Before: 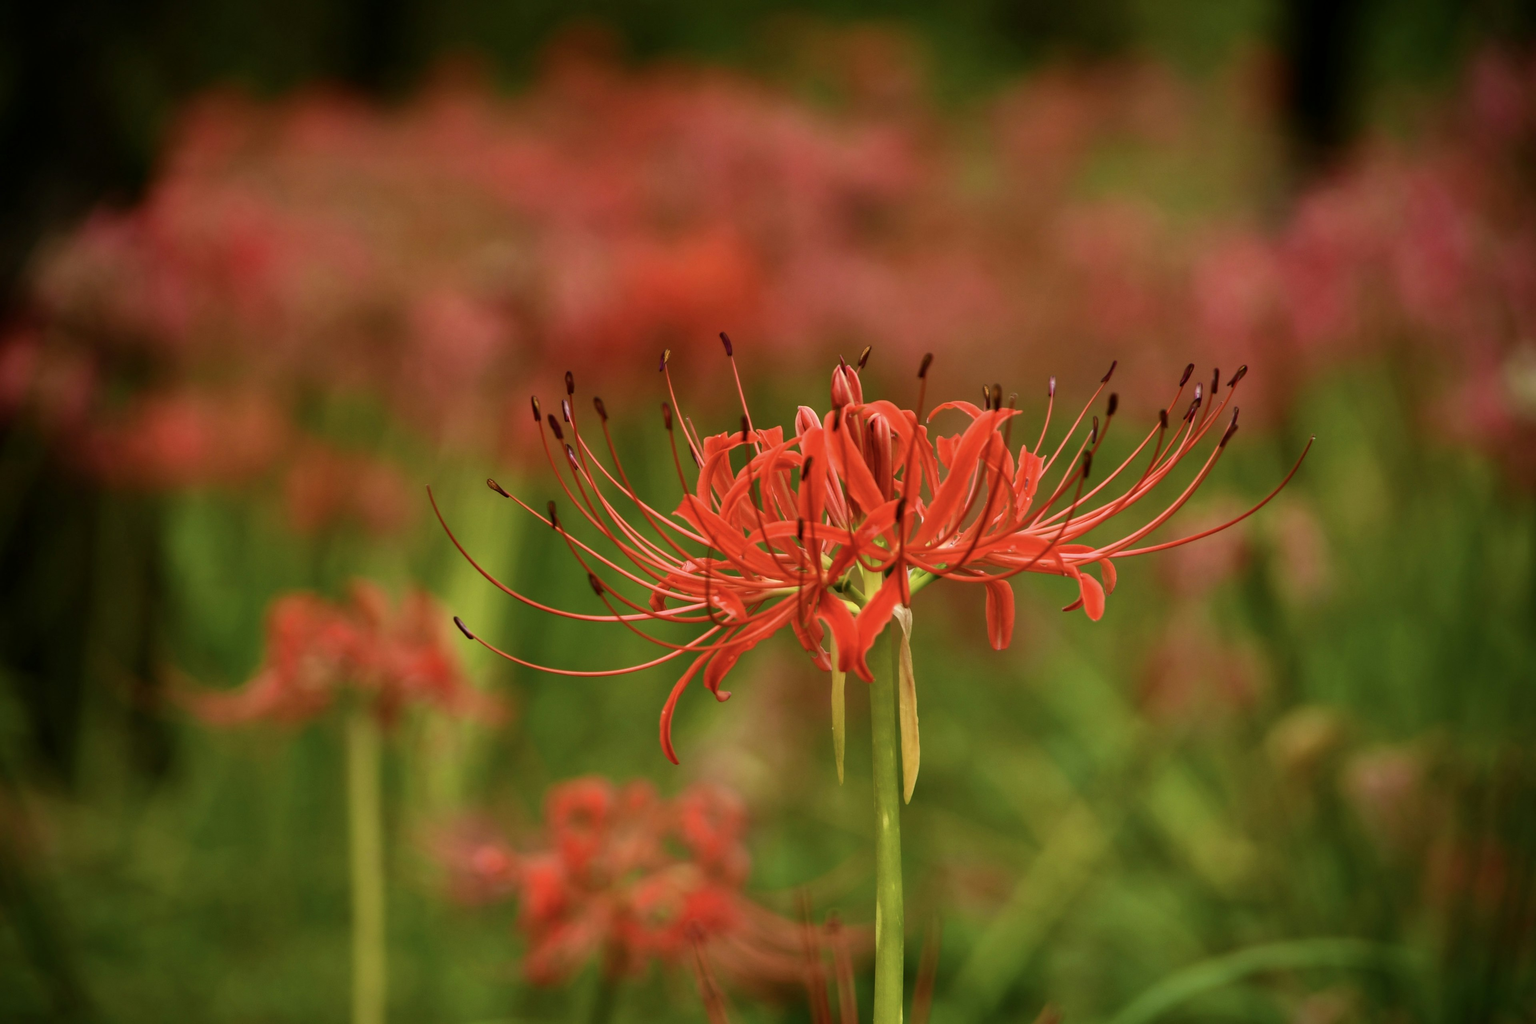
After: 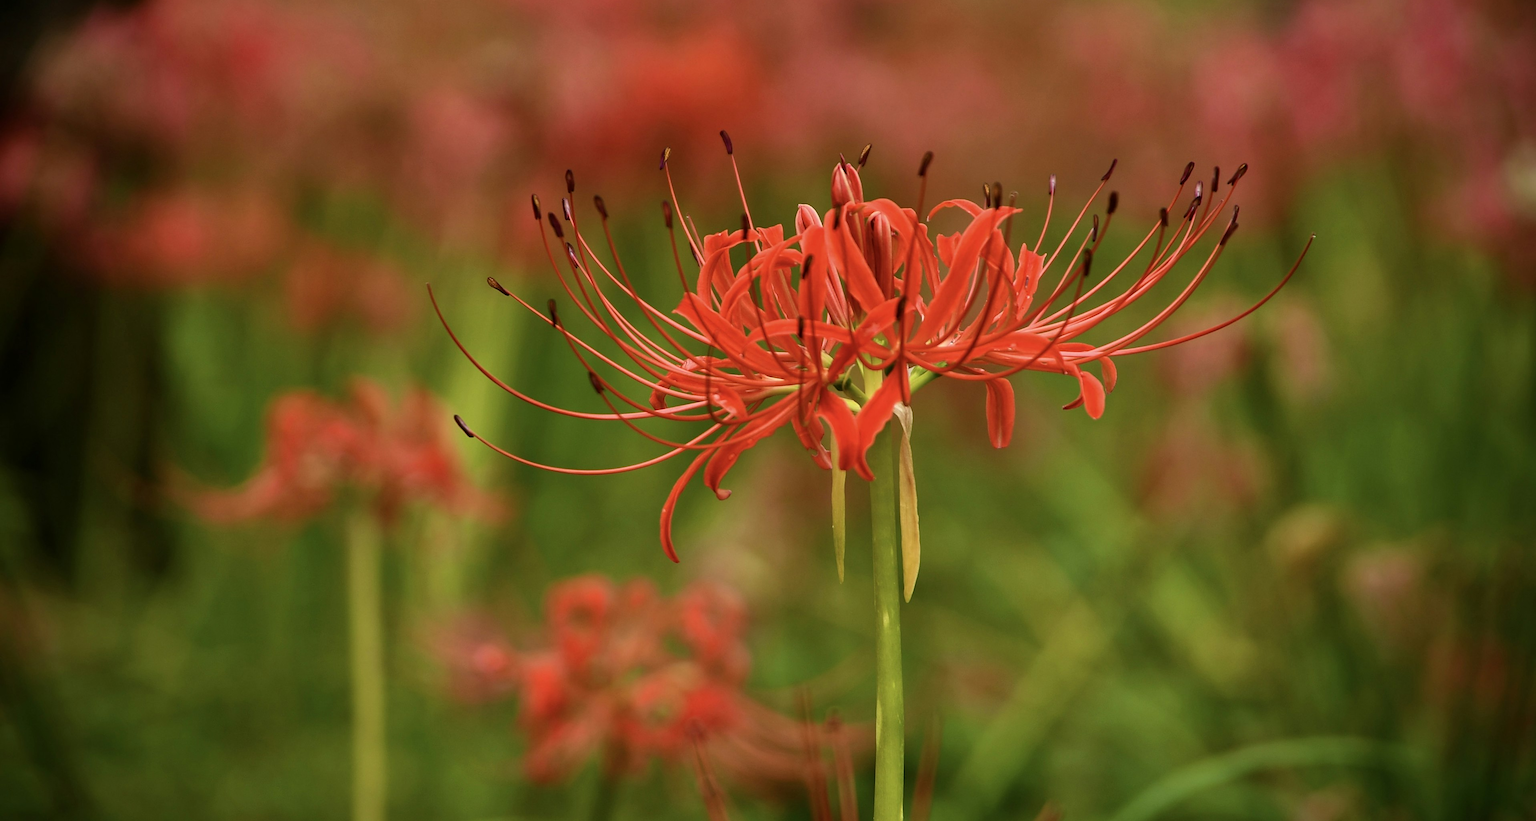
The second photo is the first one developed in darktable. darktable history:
crop and rotate: top 19.757%
tone equalizer: on, module defaults
sharpen: on, module defaults
